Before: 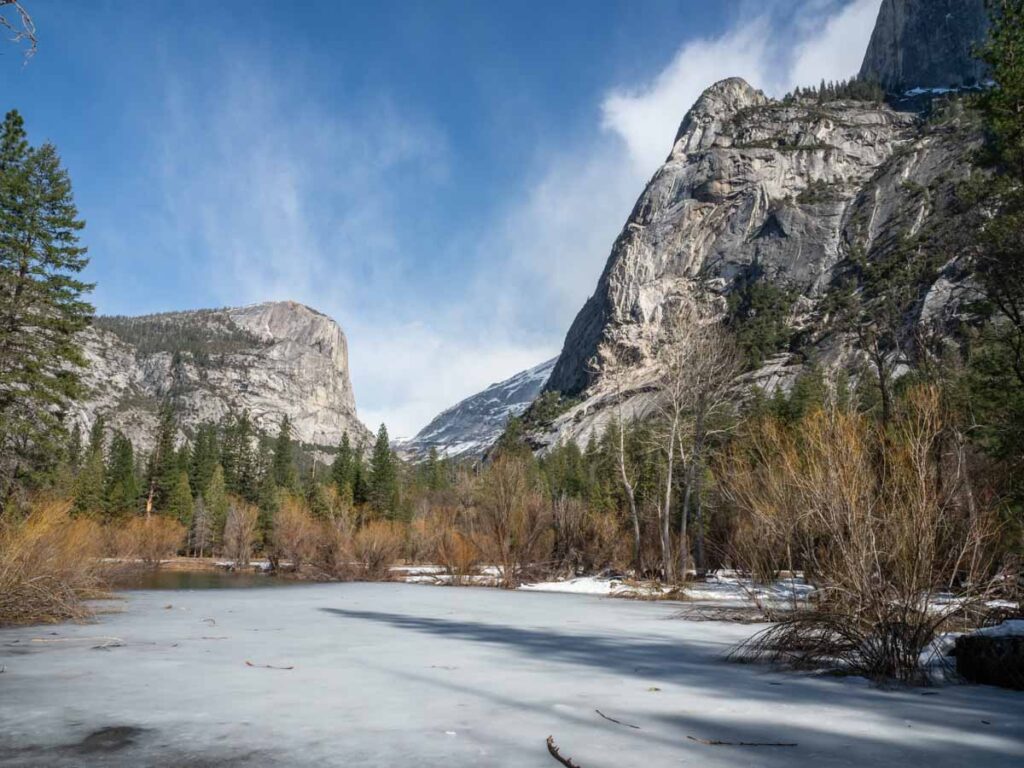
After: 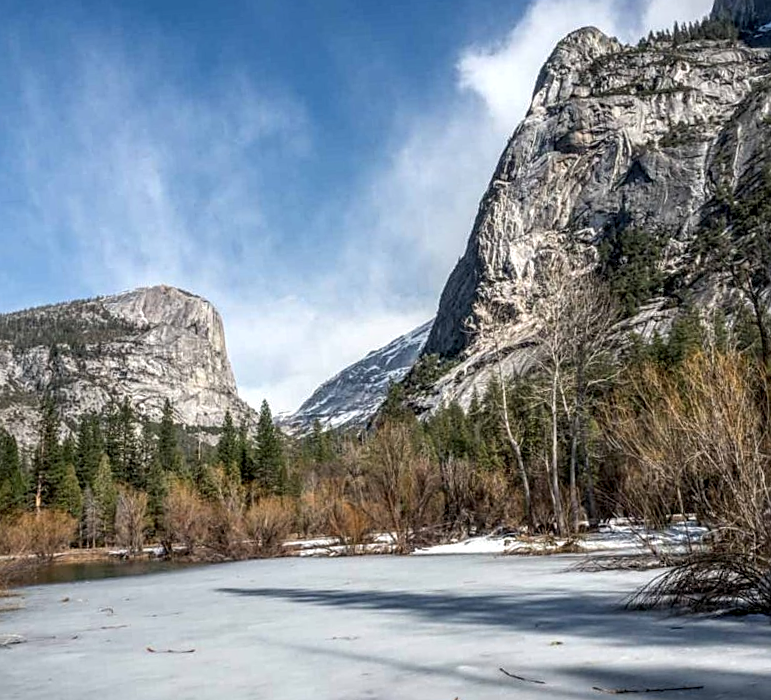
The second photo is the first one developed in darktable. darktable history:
crop and rotate: left 9.597%, right 10.195%
sharpen: on, module defaults
local contrast: detail 144%
rotate and perspective: rotation -4.57°, crop left 0.054, crop right 0.944, crop top 0.087, crop bottom 0.914
